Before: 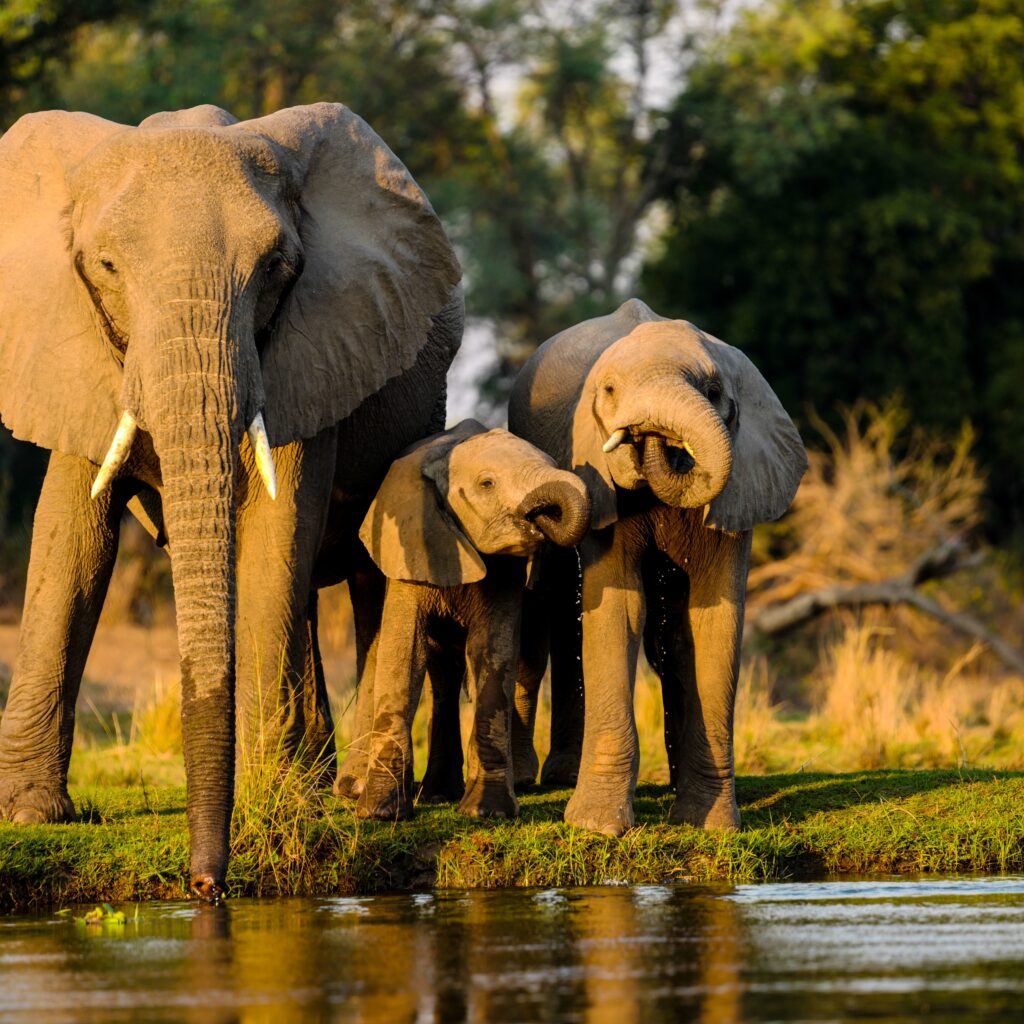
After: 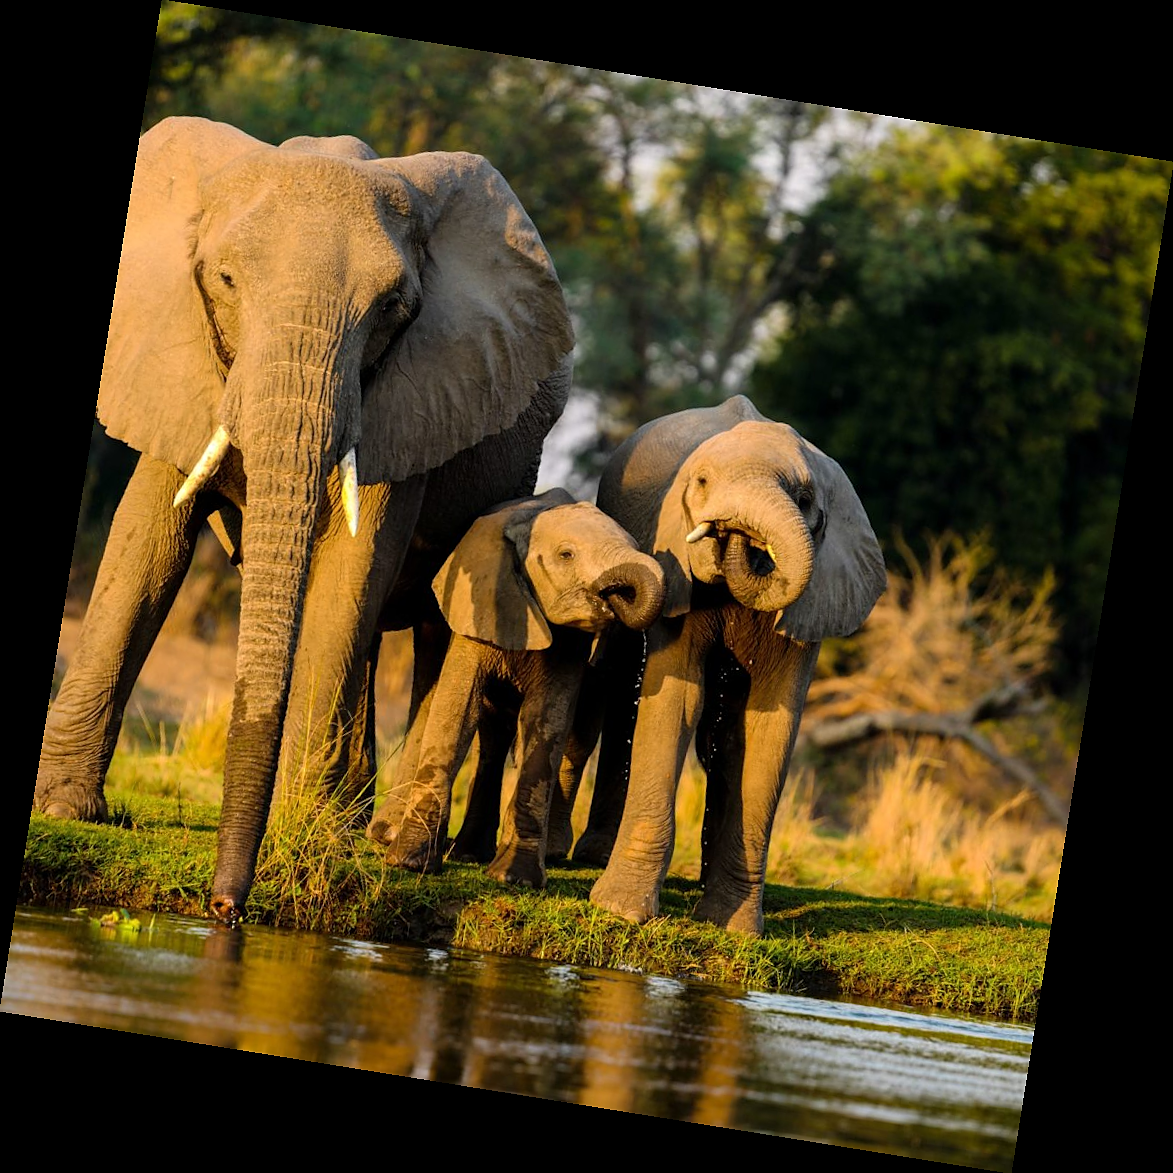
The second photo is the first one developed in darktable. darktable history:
sharpen: radius 0.969, amount 0.604
rotate and perspective: rotation 9.12°, automatic cropping off
